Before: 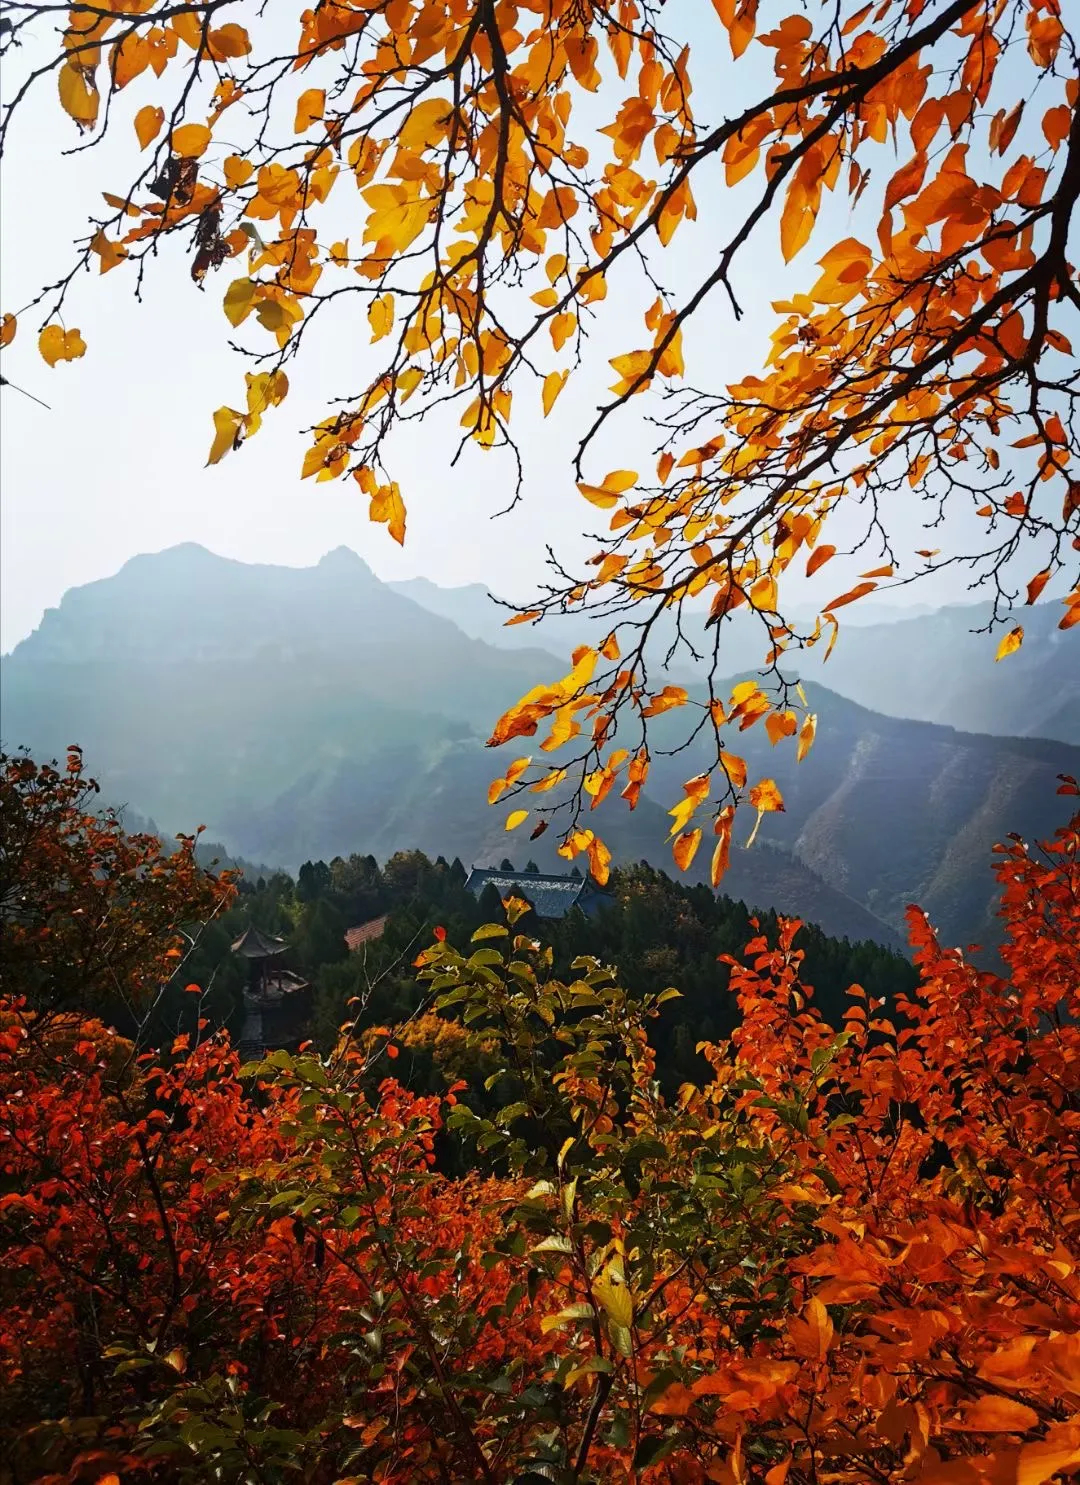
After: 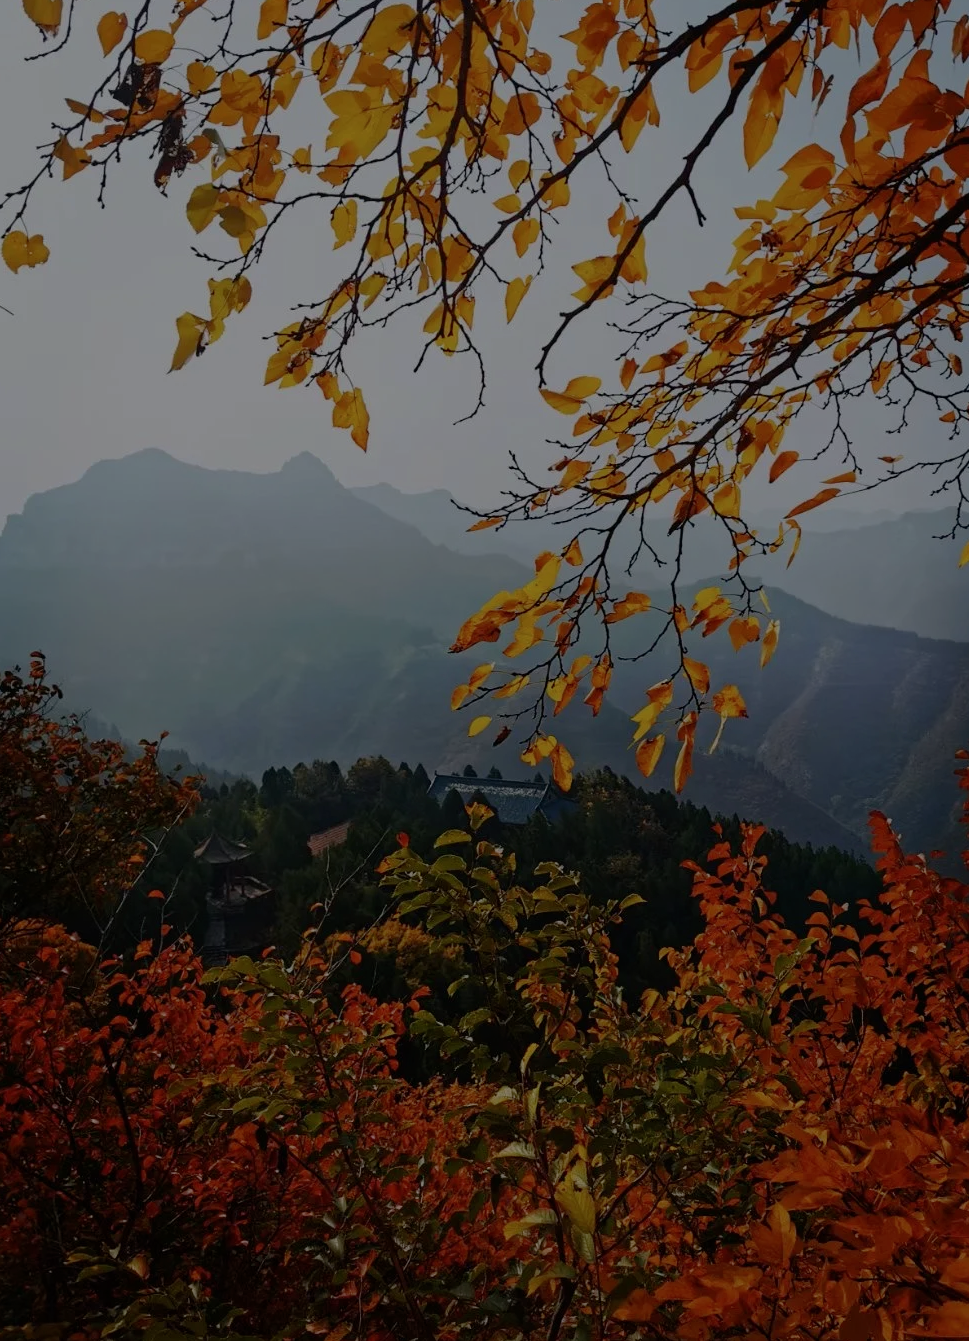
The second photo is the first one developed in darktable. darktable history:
exposure: exposure -0.941 EV, compensate highlight preservation false
base curve: curves: ch0 [(0, 0) (0.841, 0.609) (1, 1)], preserve colors none
crop: left 3.517%, top 6.366%, right 6.737%, bottom 3.264%
